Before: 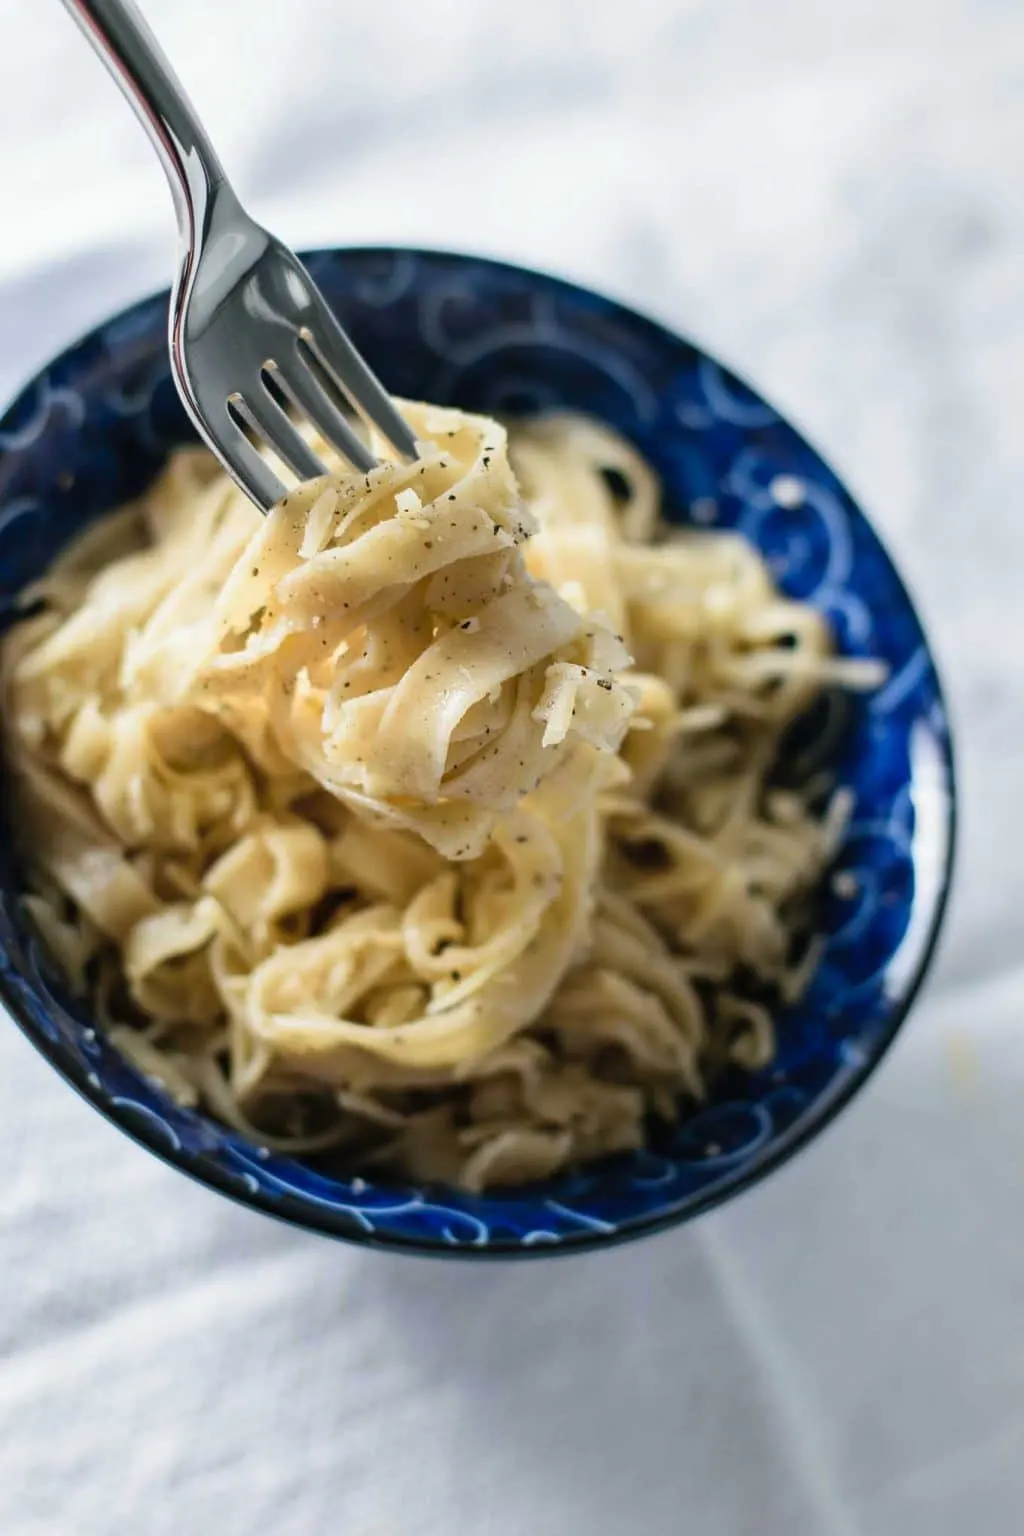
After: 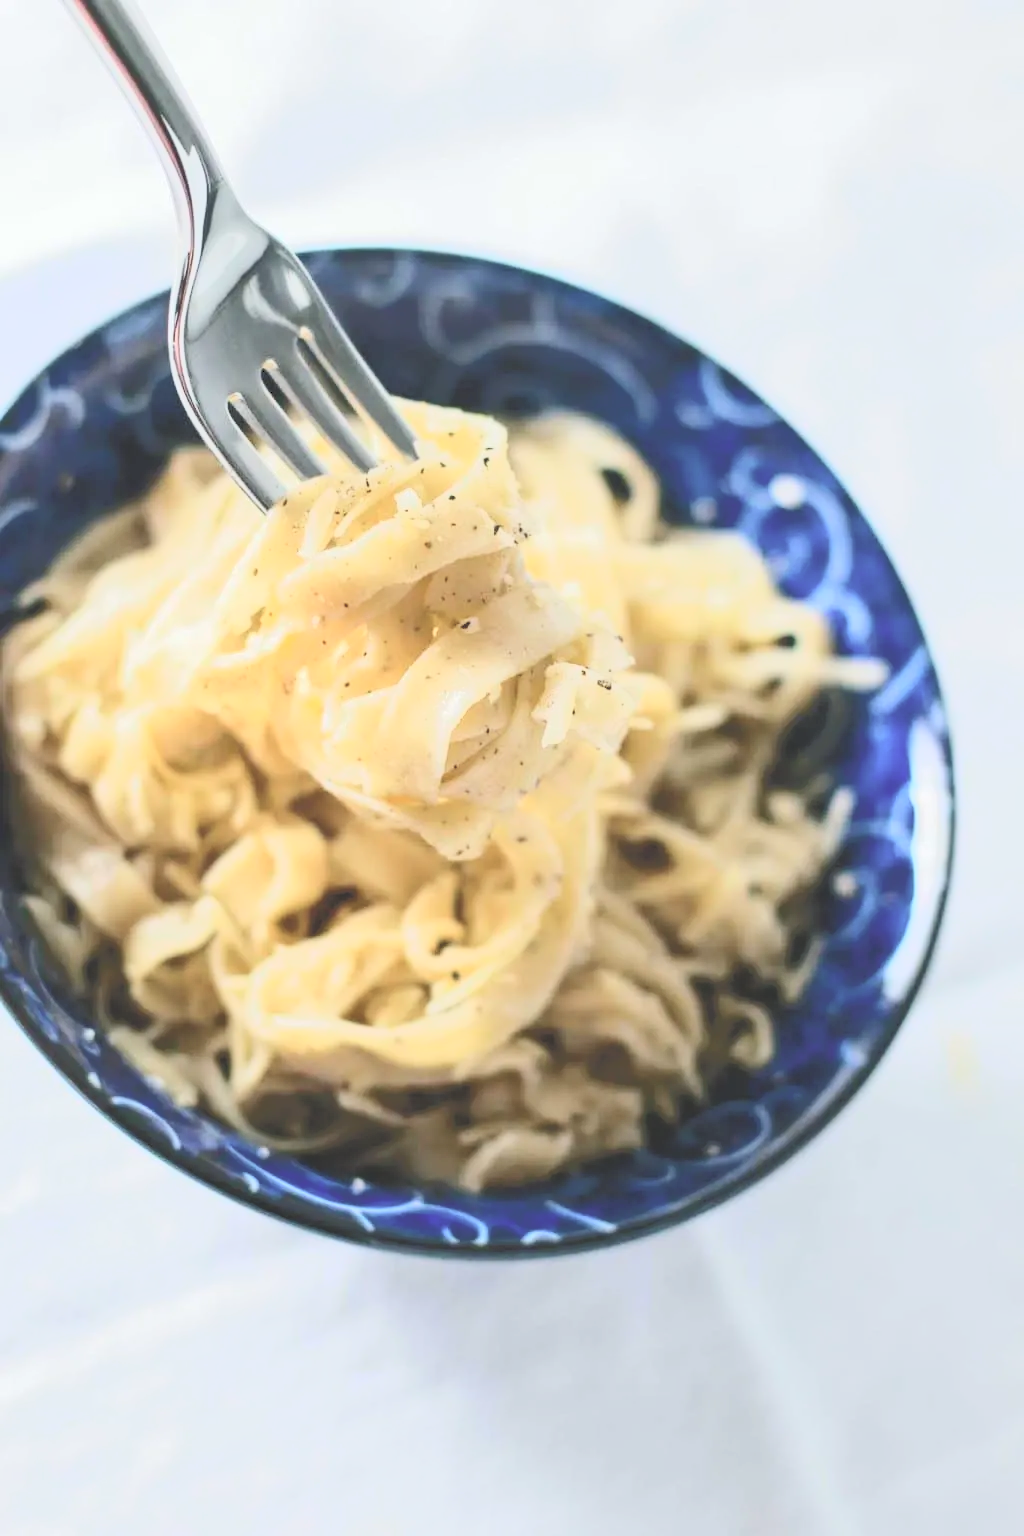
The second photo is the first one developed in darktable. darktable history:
tone curve: curves: ch0 [(0, 0) (0.003, 0.202) (0.011, 0.205) (0.025, 0.222) (0.044, 0.258) (0.069, 0.298) (0.1, 0.321) (0.136, 0.333) (0.177, 0.38) (0.224, 0.439) (0.277, 0.51) (0.335, 0.594) (0.399, 0.675) (0.468, 0.743) (0.543, 0.805) (0.623, 0.861) (0.709, 0.905) (0.801, 0.931) (0.898, 0.941) (1, 1)], color space Lab, independent channels, preserve colors none
